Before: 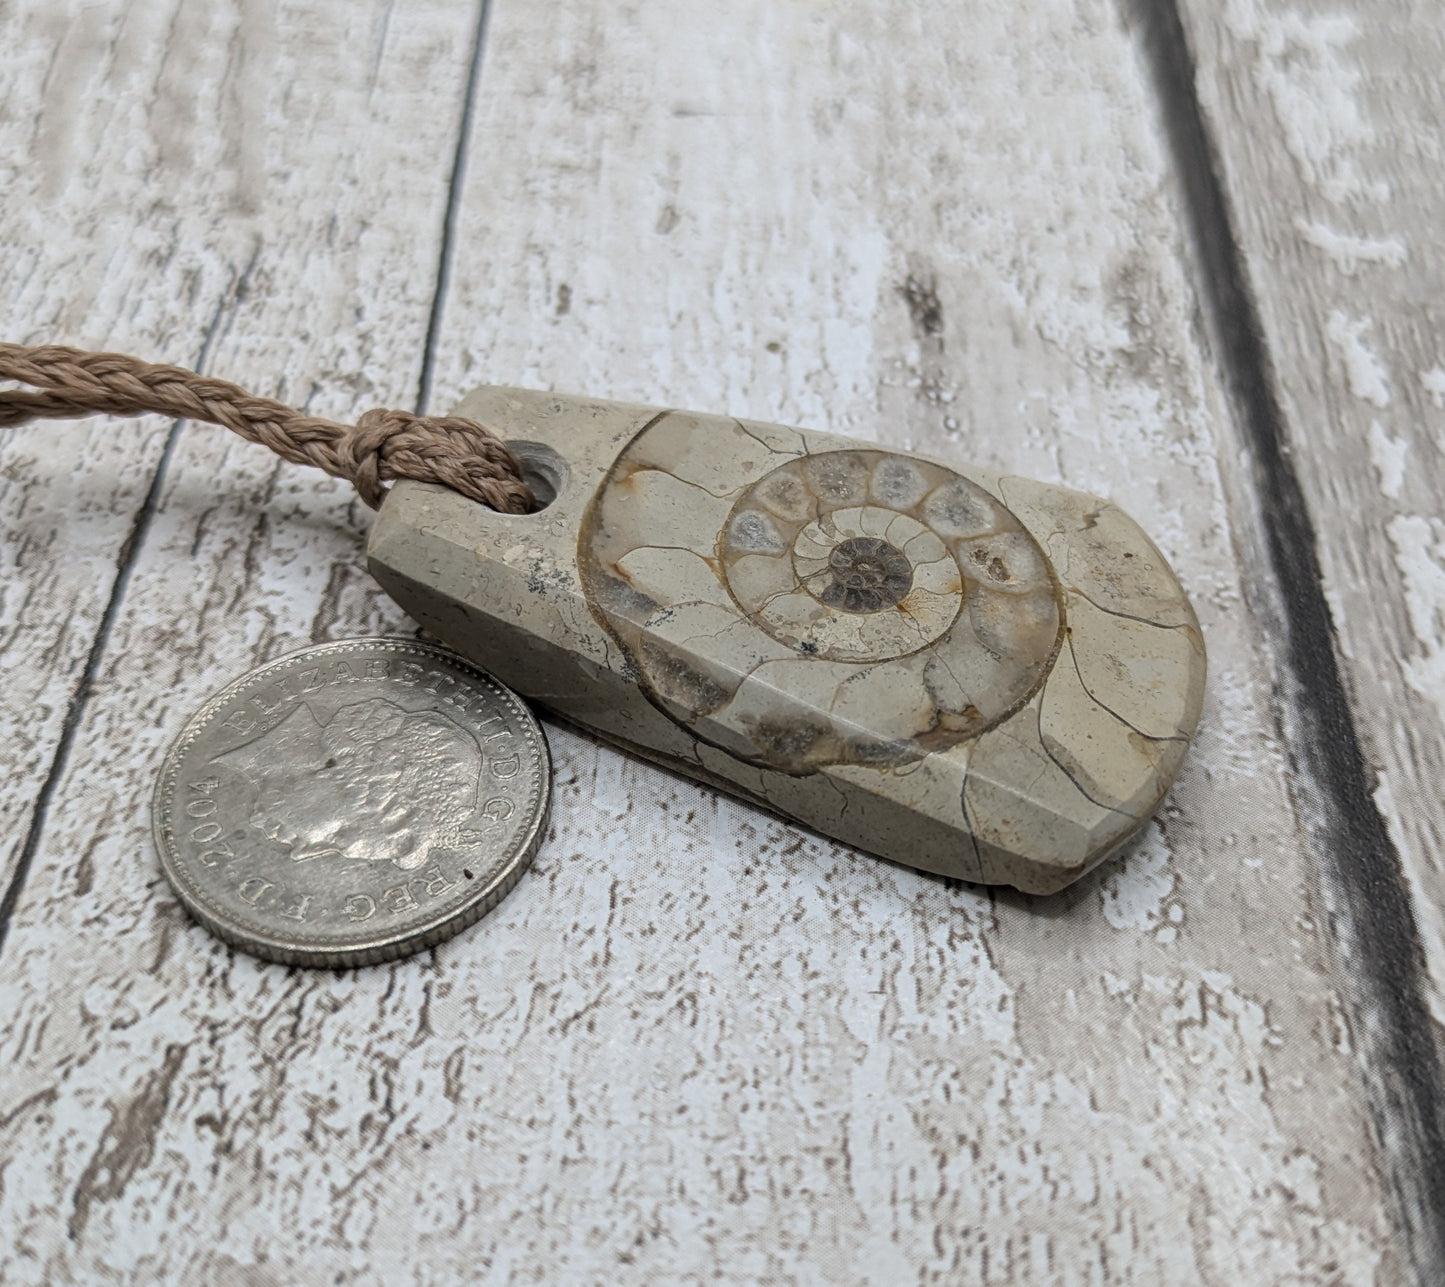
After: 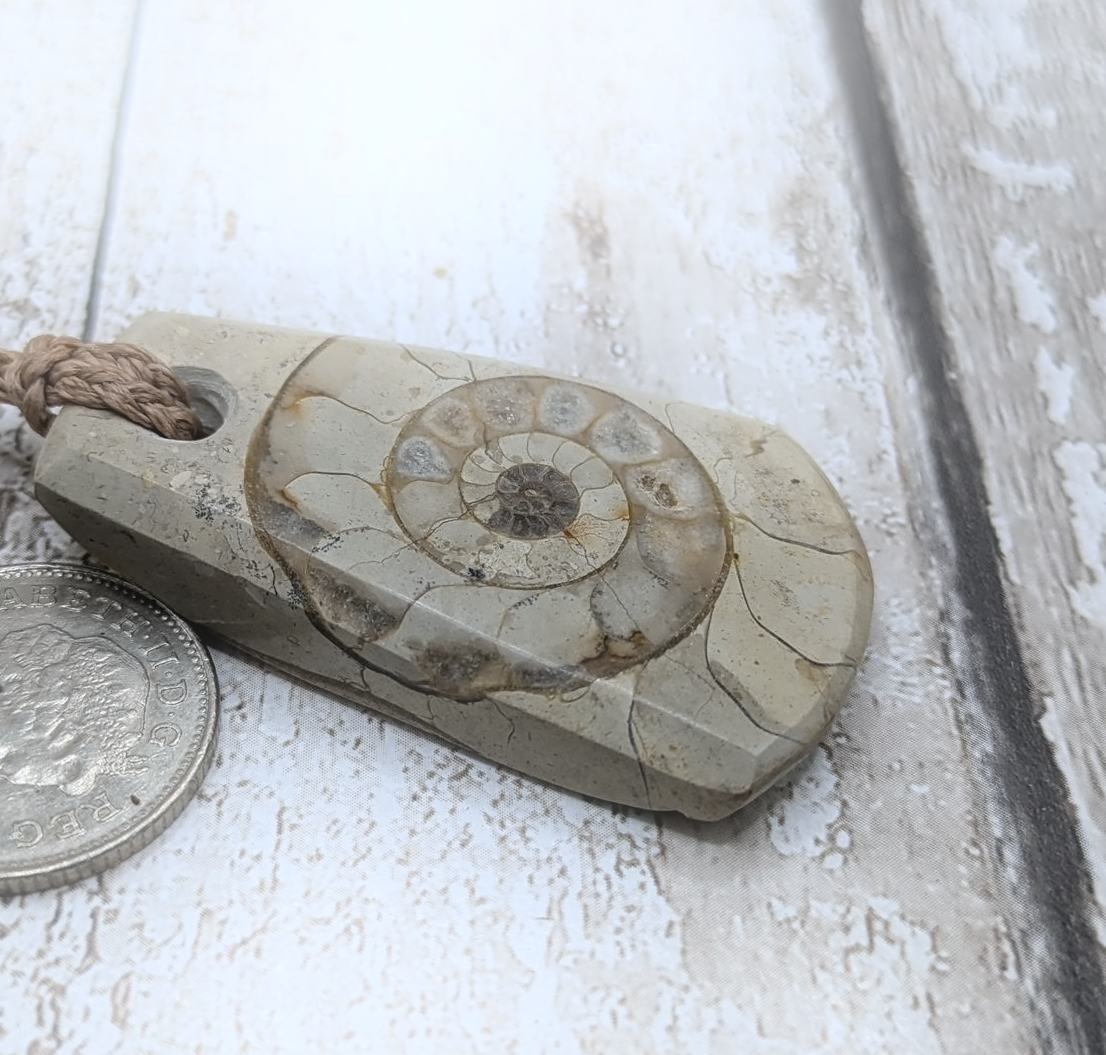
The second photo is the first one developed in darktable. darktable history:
white balance: red 0.976, blue 1.04
crop: left 23.095%, top 5.827%, bottom 11.854%
bloom: on, module defaults
contrast equalizer: y [[0.5 ×4, 0.524, 0.59], [0.5 ×6], [0.5 ×6], [0, 0, 0, 0.01, 0.045, 0.012], [0, 0, 0, 0.044, 0.195, 0.131]]
